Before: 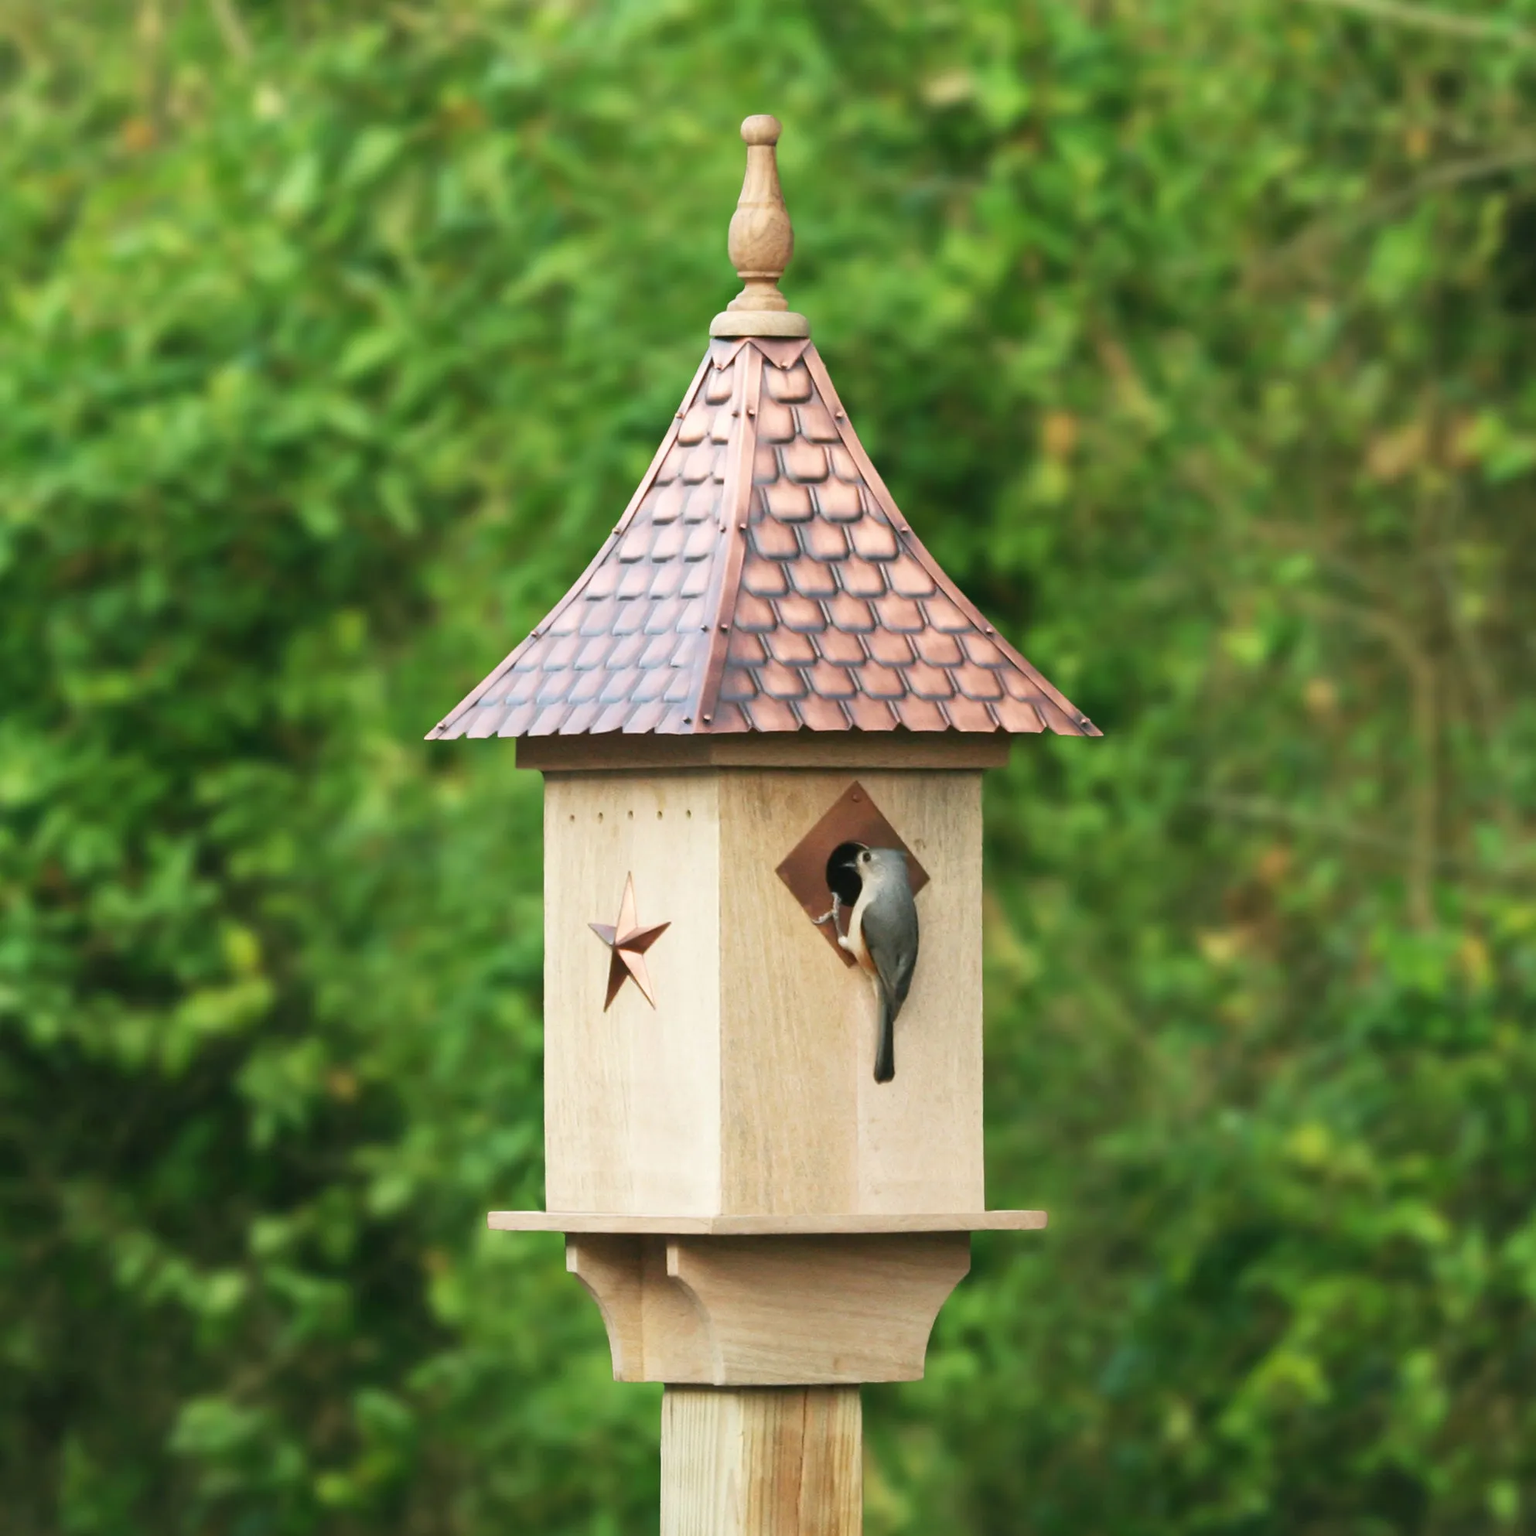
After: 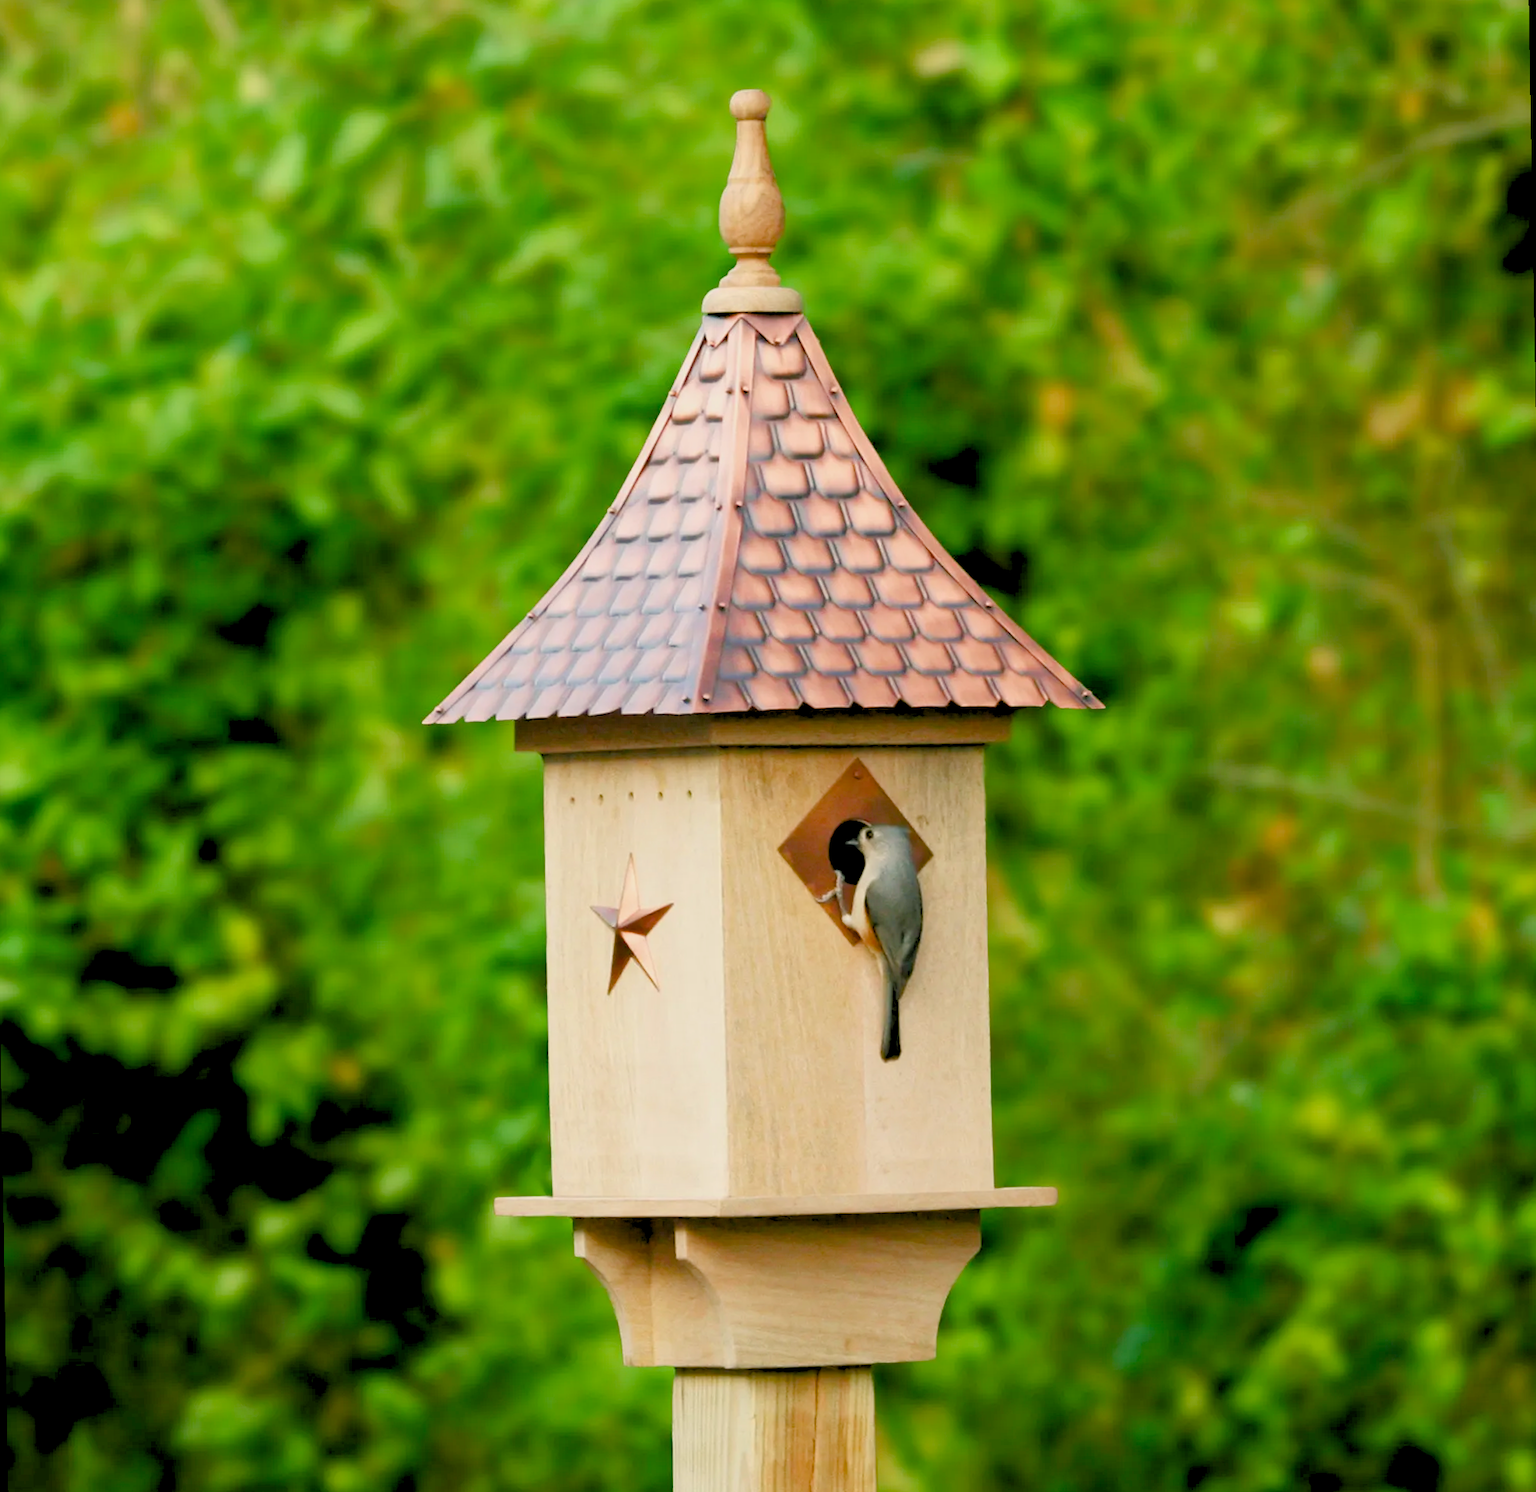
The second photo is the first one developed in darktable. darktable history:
rotate and perspective: rotation -1°, crop left 0.011, crop right 0.989, crop top 0.025, crop bottom 0.975
rgb levels: preserve colors sum RGB, levels [[0.038, 0.433, 0.934], [0, 0.5, 1], [0, 0.5, 1]]
color balance rgb: shadows lift › chroma 1%, shadows lift › hue 240.84°, highlights gain › chroma 2%, highlights gain › hue 73.2°, global offset › luminance -0.5%, perceptual saturation grading › global saturation 20%, perceptual saturation grading › highlights -25%, perceptual saturation grading › shadows 50%, global vibrance 15%
